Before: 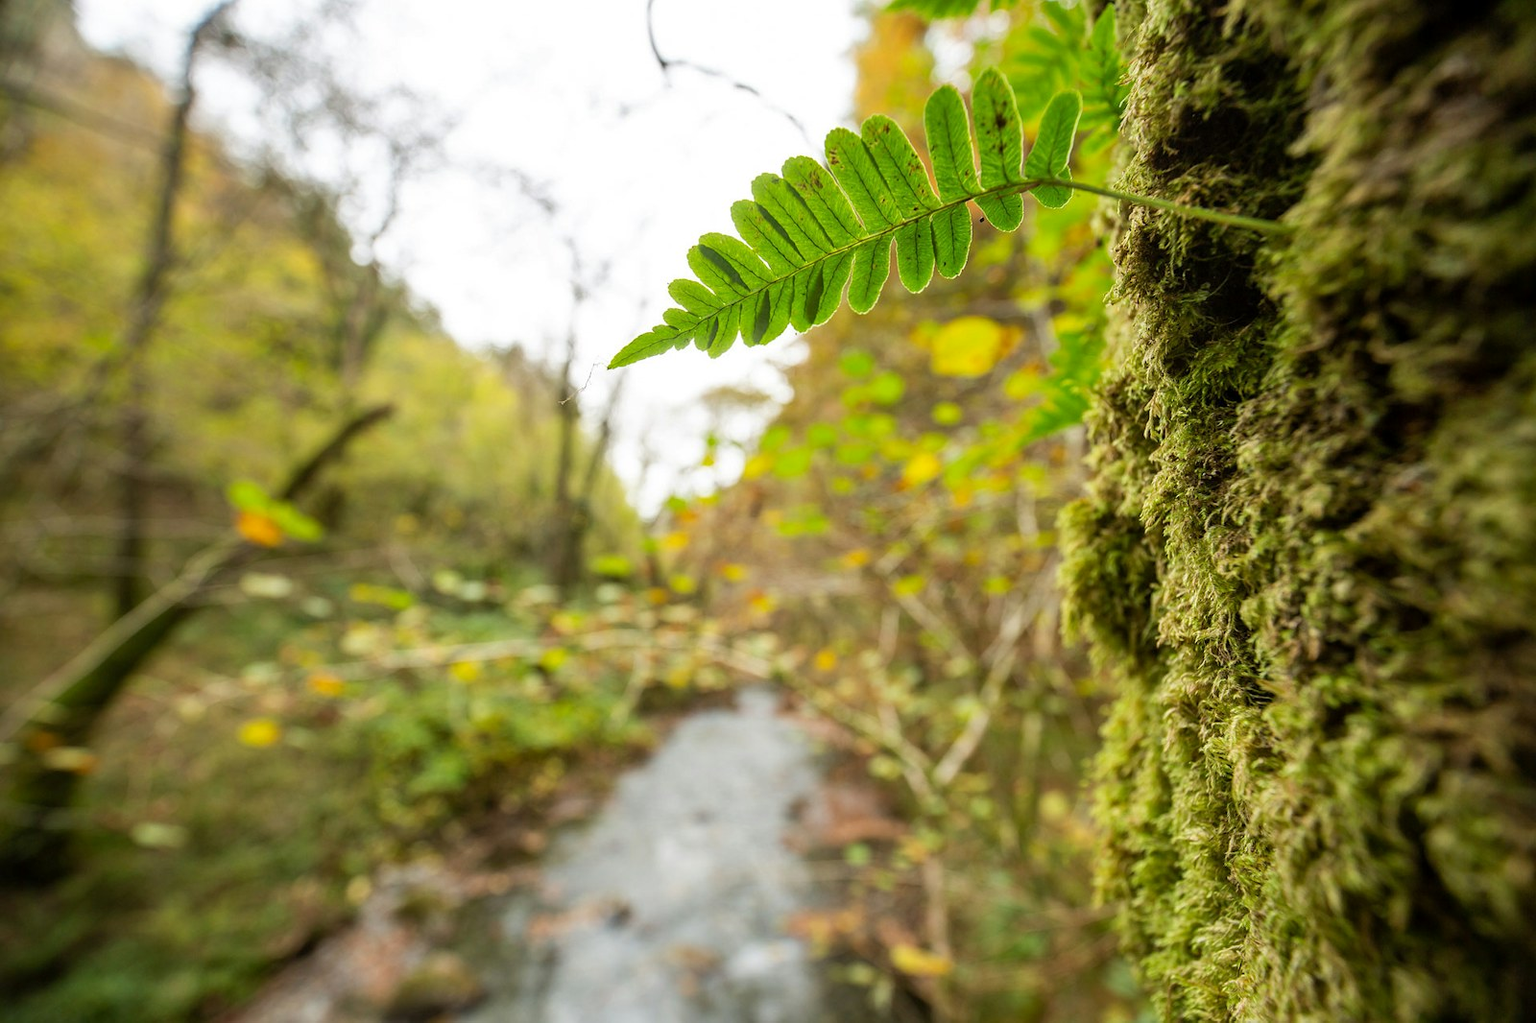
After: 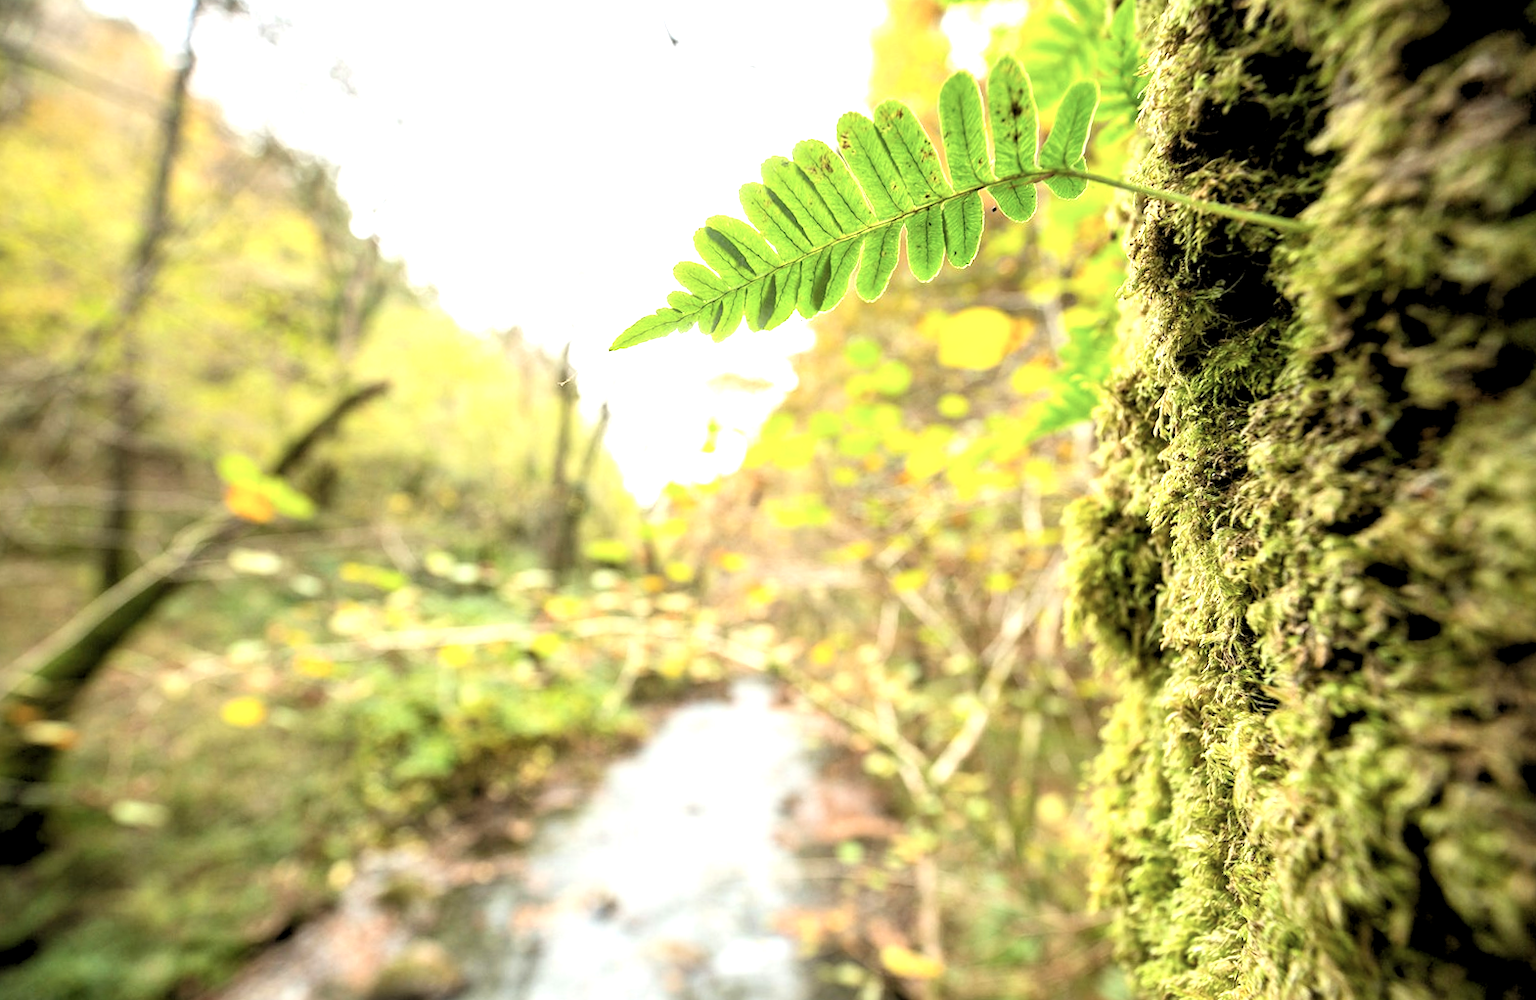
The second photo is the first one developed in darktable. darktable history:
contrast brightness saturation: contrast 0.11, saturation -0.17
exposure: black level correction 0, exposure 1 EV, compensate exposure bias true, compensate highlight preservation false
rotate and perspective: rotation 1.57°, crop left 0.018, crop right 0.982, crop top 0.039, crop bottom 0.961
rgb levels: levels [[0.013, 0.434, 0.89], [0, 0.5, 1], [0, 0.5, 1]]
